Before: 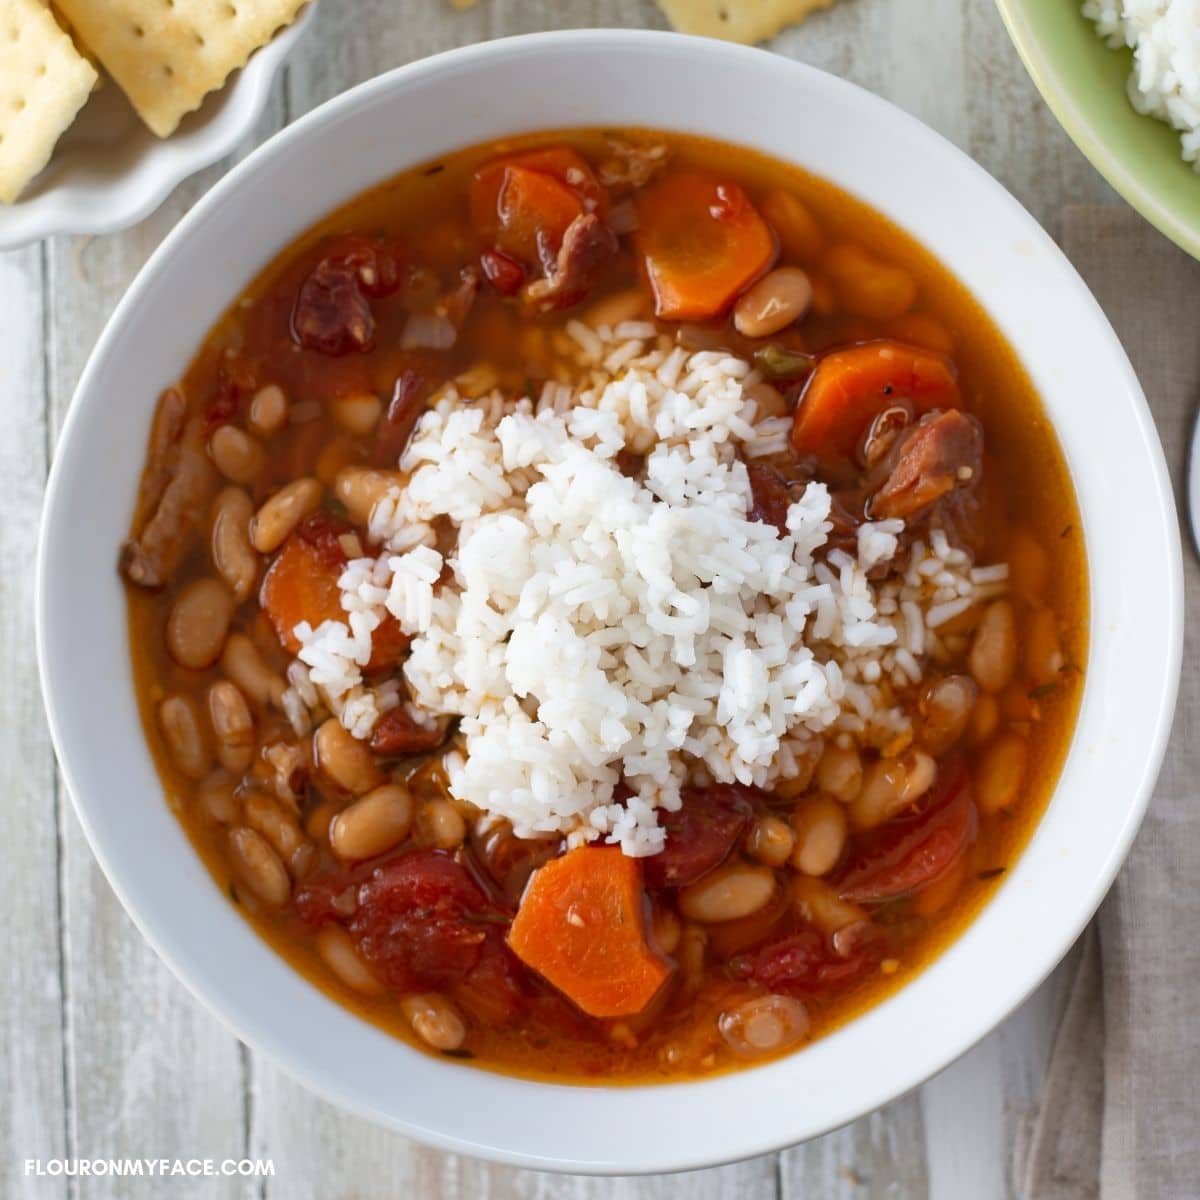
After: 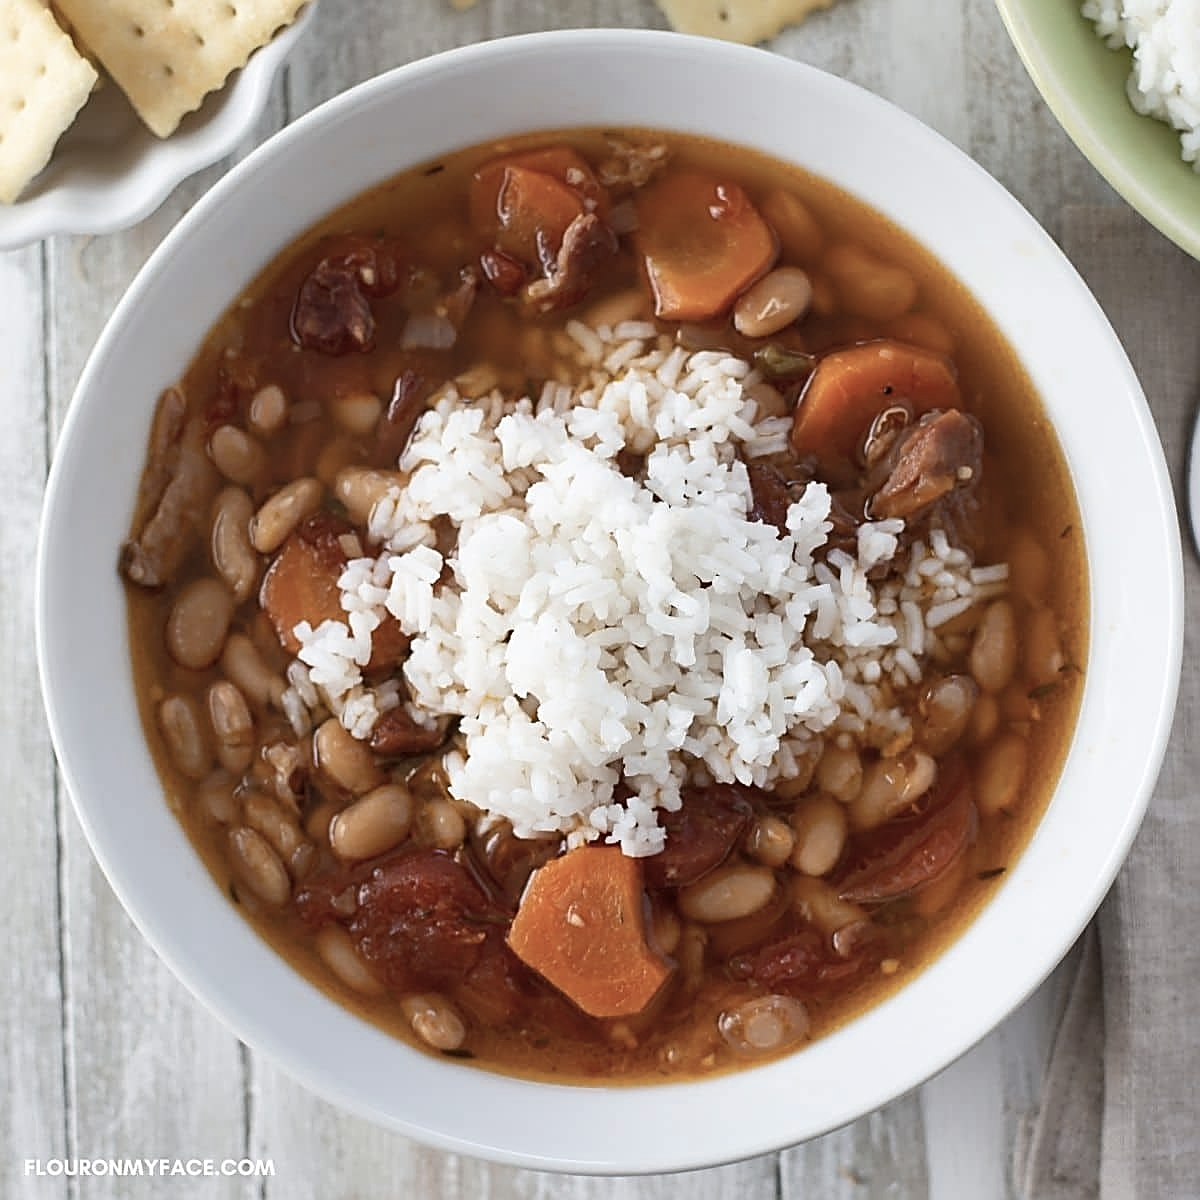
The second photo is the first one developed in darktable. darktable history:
sharpen: amount 0.912
contrast brightness saturation: contrast 0.099, saturation -0.362
